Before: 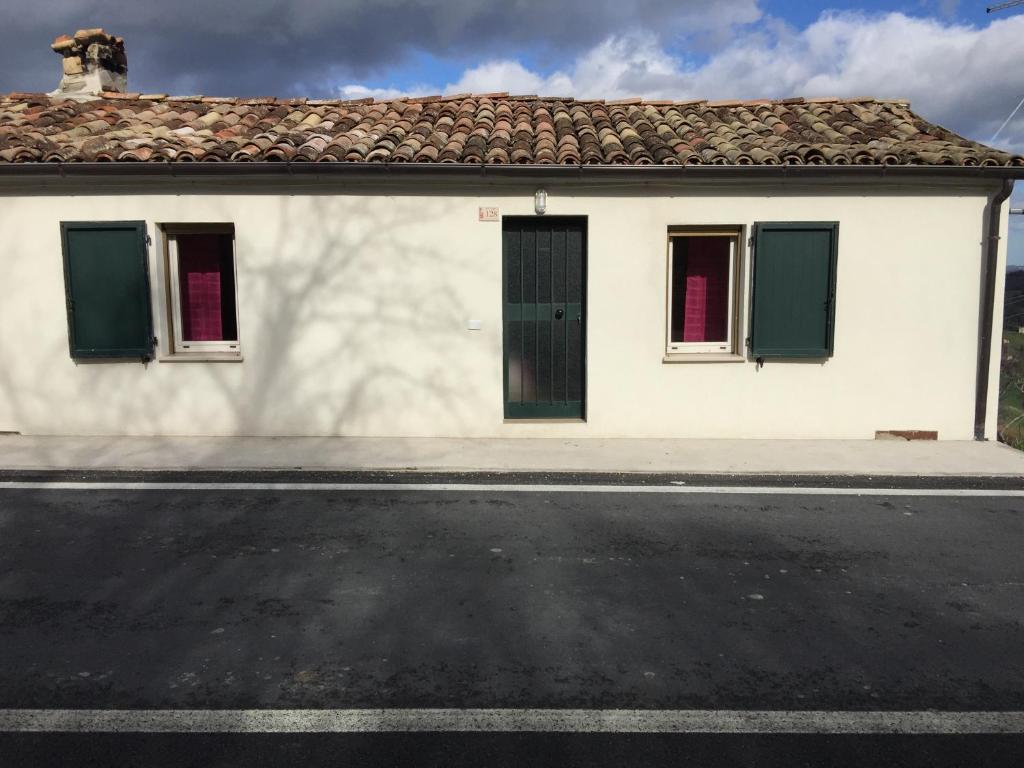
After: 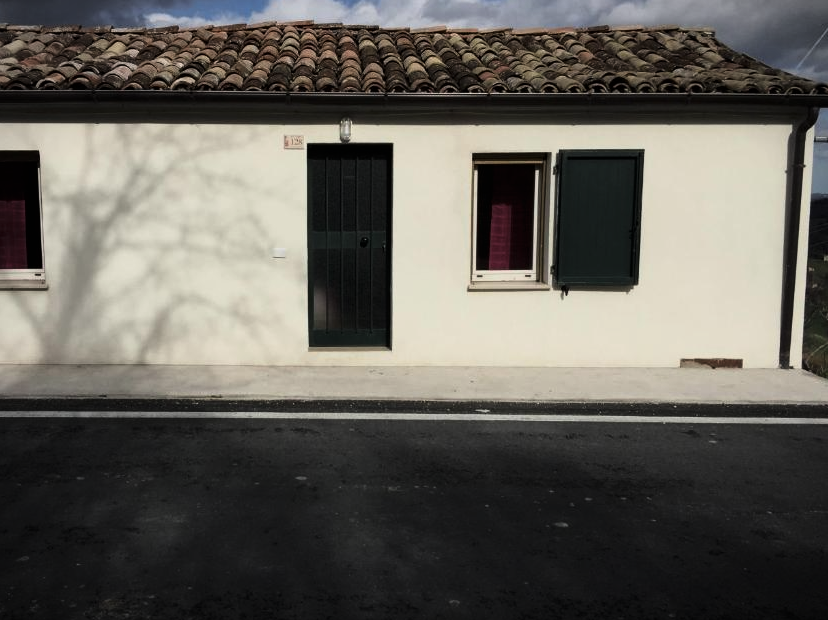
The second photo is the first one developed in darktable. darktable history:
exposure: exposure -0.486 EV, compensate highlight preservation false
vignetting: fall-off start 99.61%, width/height ratio 1.31
tone curve: curves: ch0 [(0, 0) (0.042, 0.01) (0.223, 0.123) (0.59, 0.574) (0.802, 0.868) (1, 1)], color space Lab, linked channels, preserve colors none
crop: left 19.115%, top 9.473%, right 0%, bottom 9.729%
